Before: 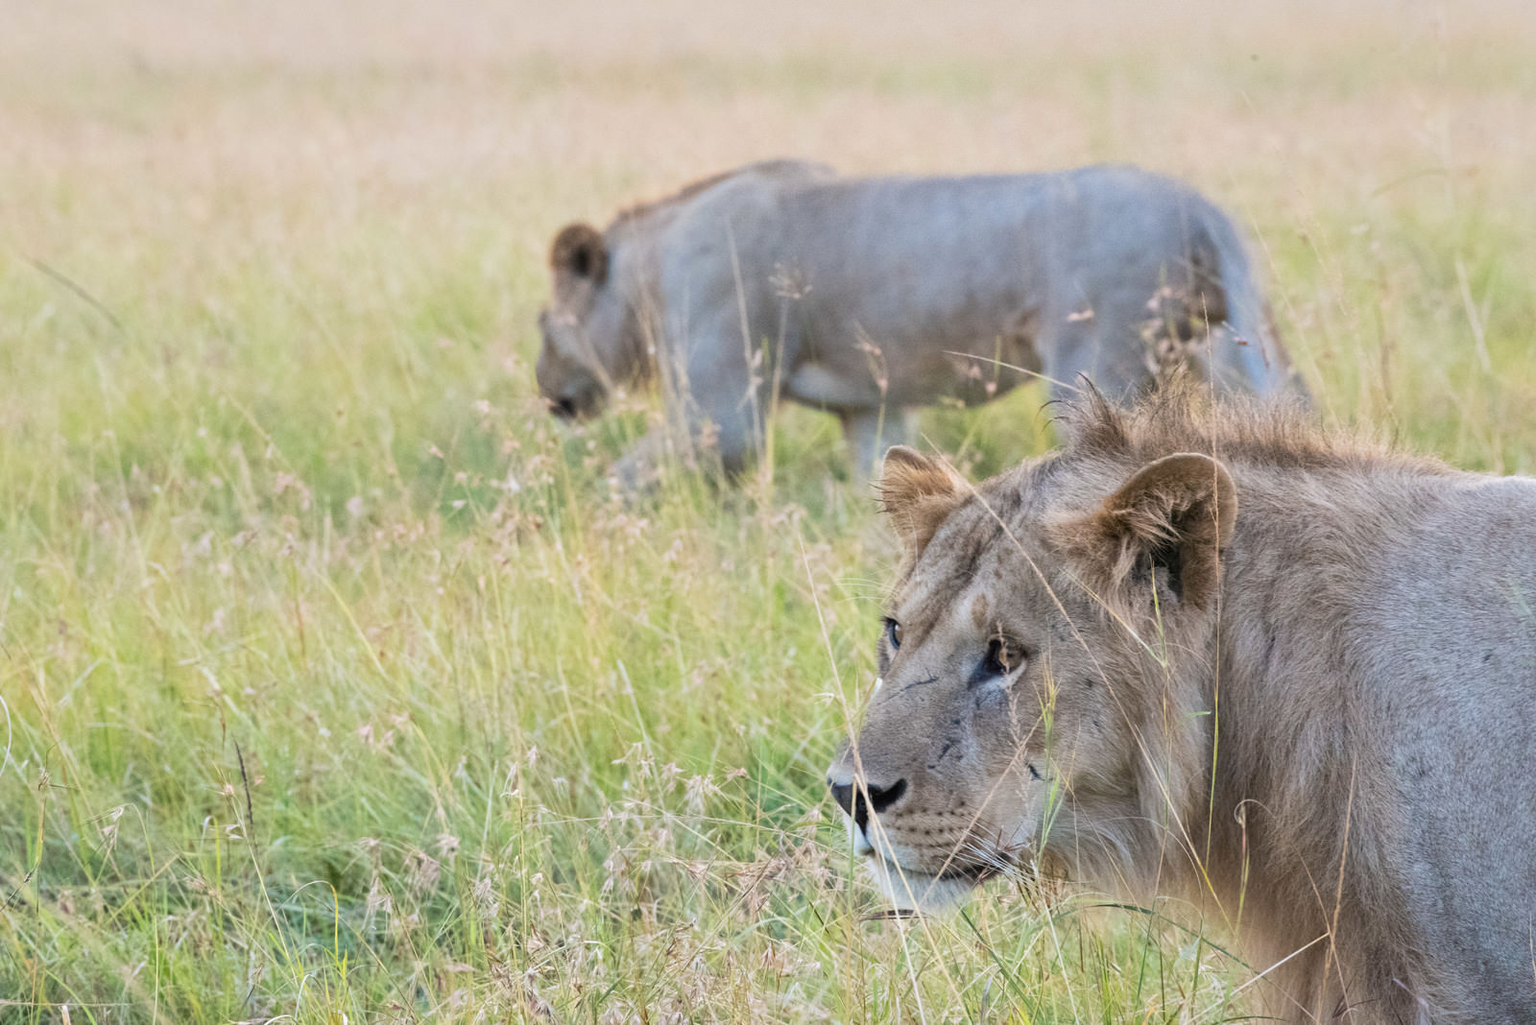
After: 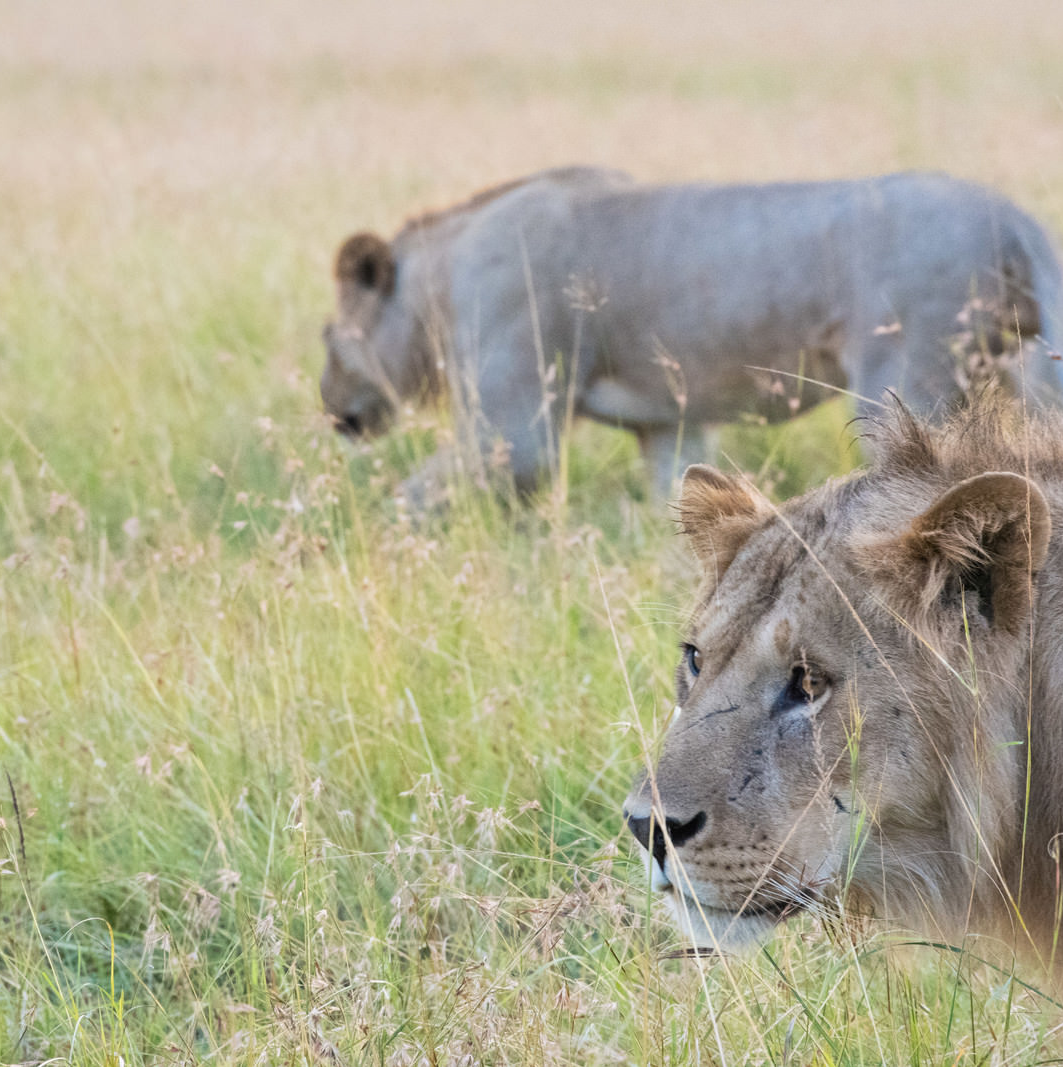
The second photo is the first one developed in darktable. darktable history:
crop and rotate: left 14.99%, right 18.549%
